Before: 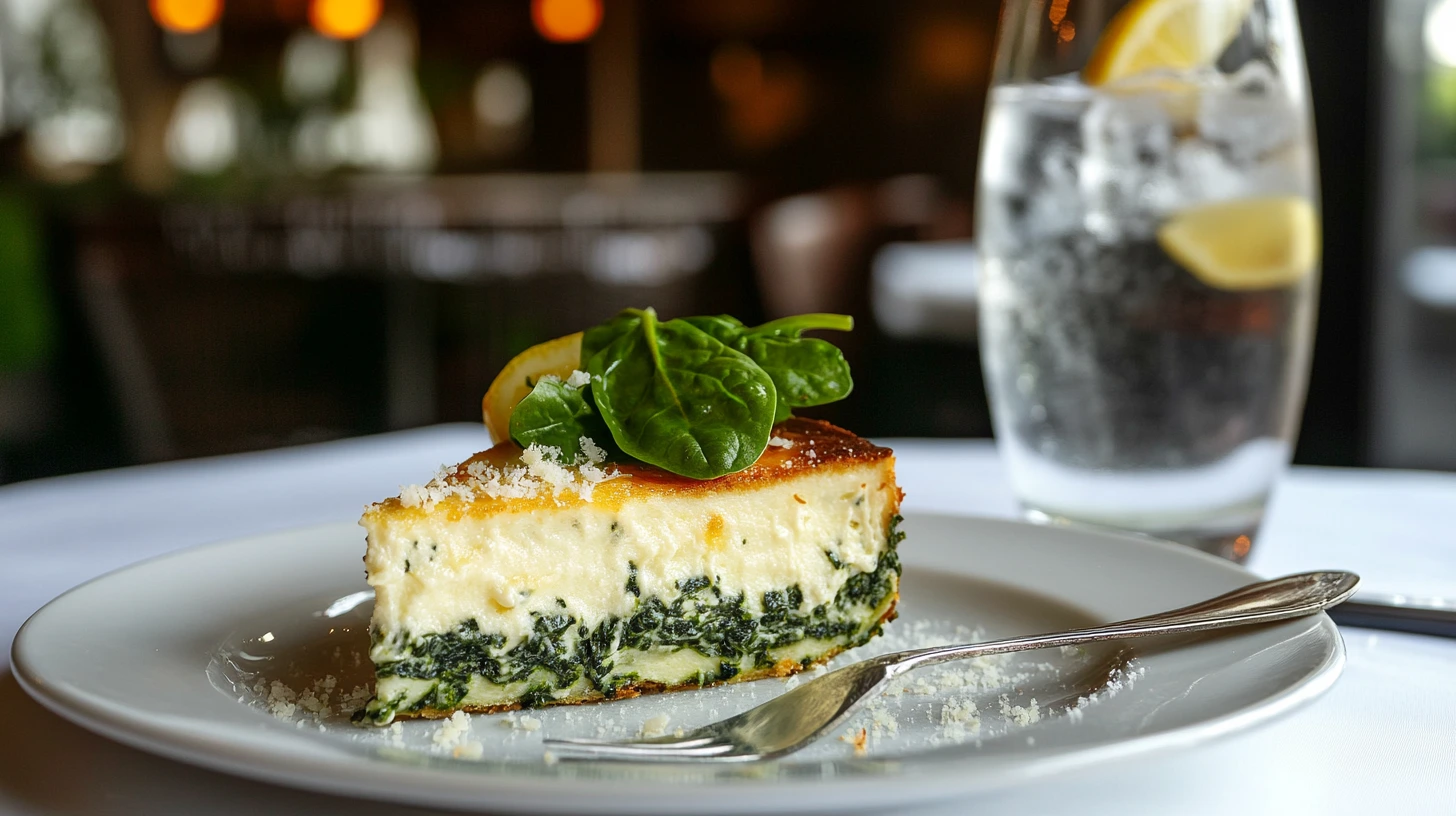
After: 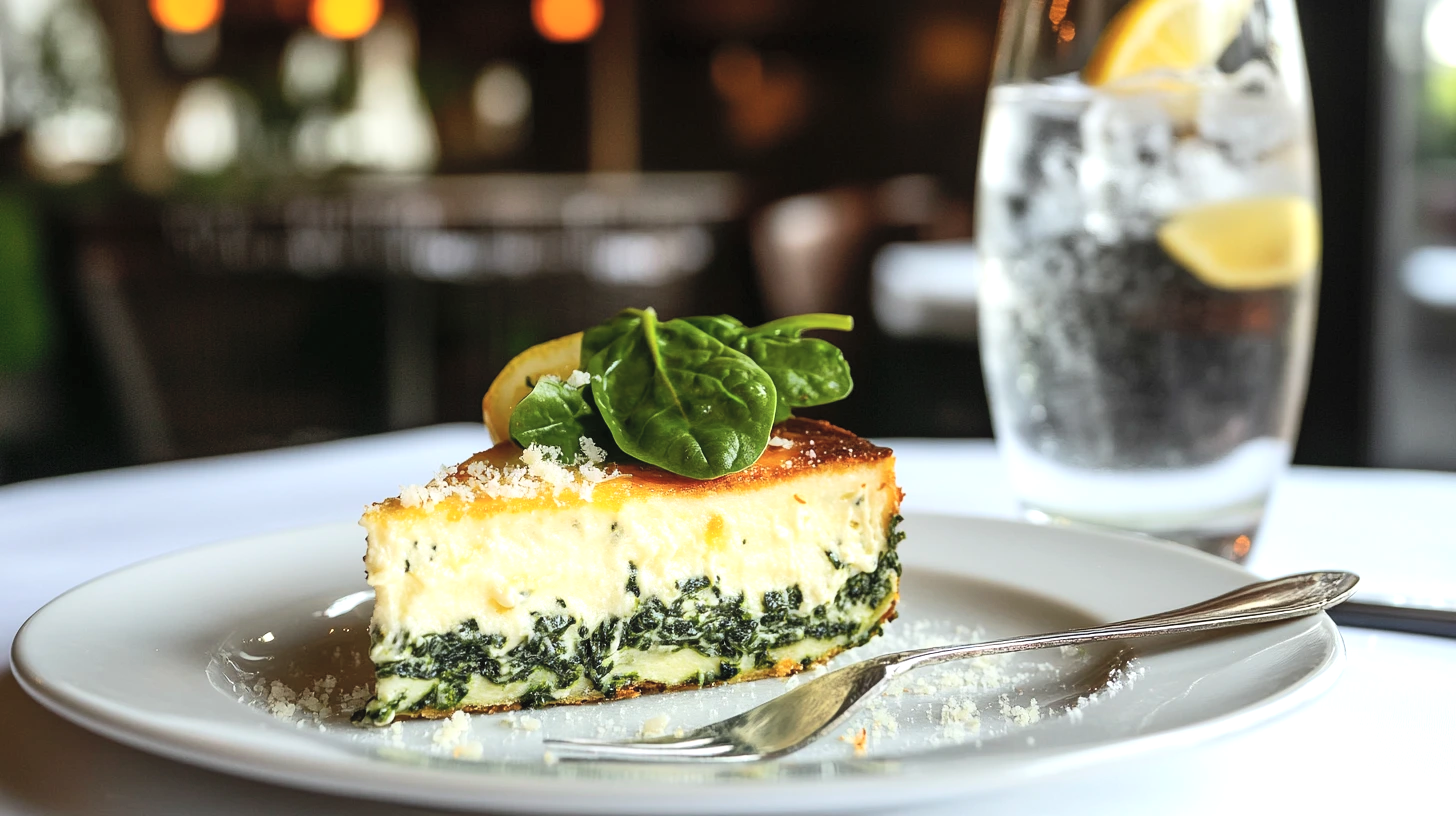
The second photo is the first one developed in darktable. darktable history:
contrast brightness saturation: contrast 0.135, brightness 0.215
tone equalizer: -8 EV -0.396 EV, -7 EV -0.411 EV, -6 EV -0.302 EV, -5 EV -0.241 EV, -3 EV 0.216 EV, -2 EV 0.319 EV, -1 EV 0.383 EV, +0 EV 0.447 EV, edges refinement/feathering 500, mask exposure compensation -1.57 EV, preserve details no
